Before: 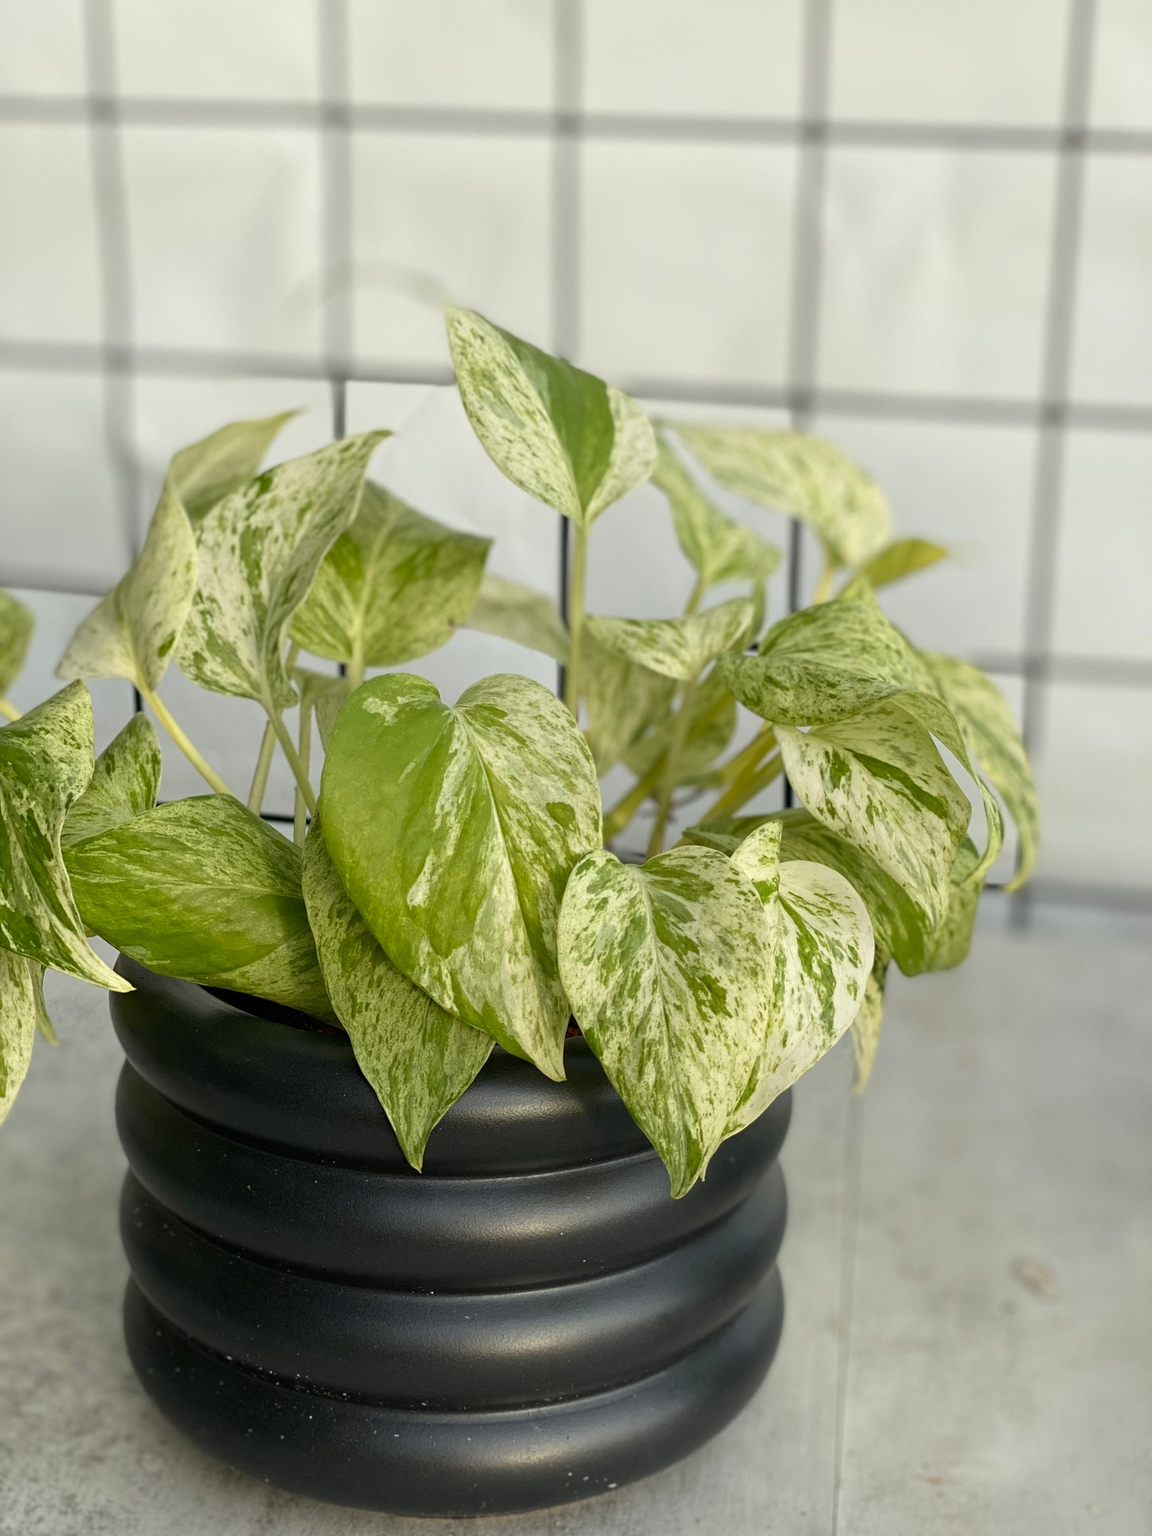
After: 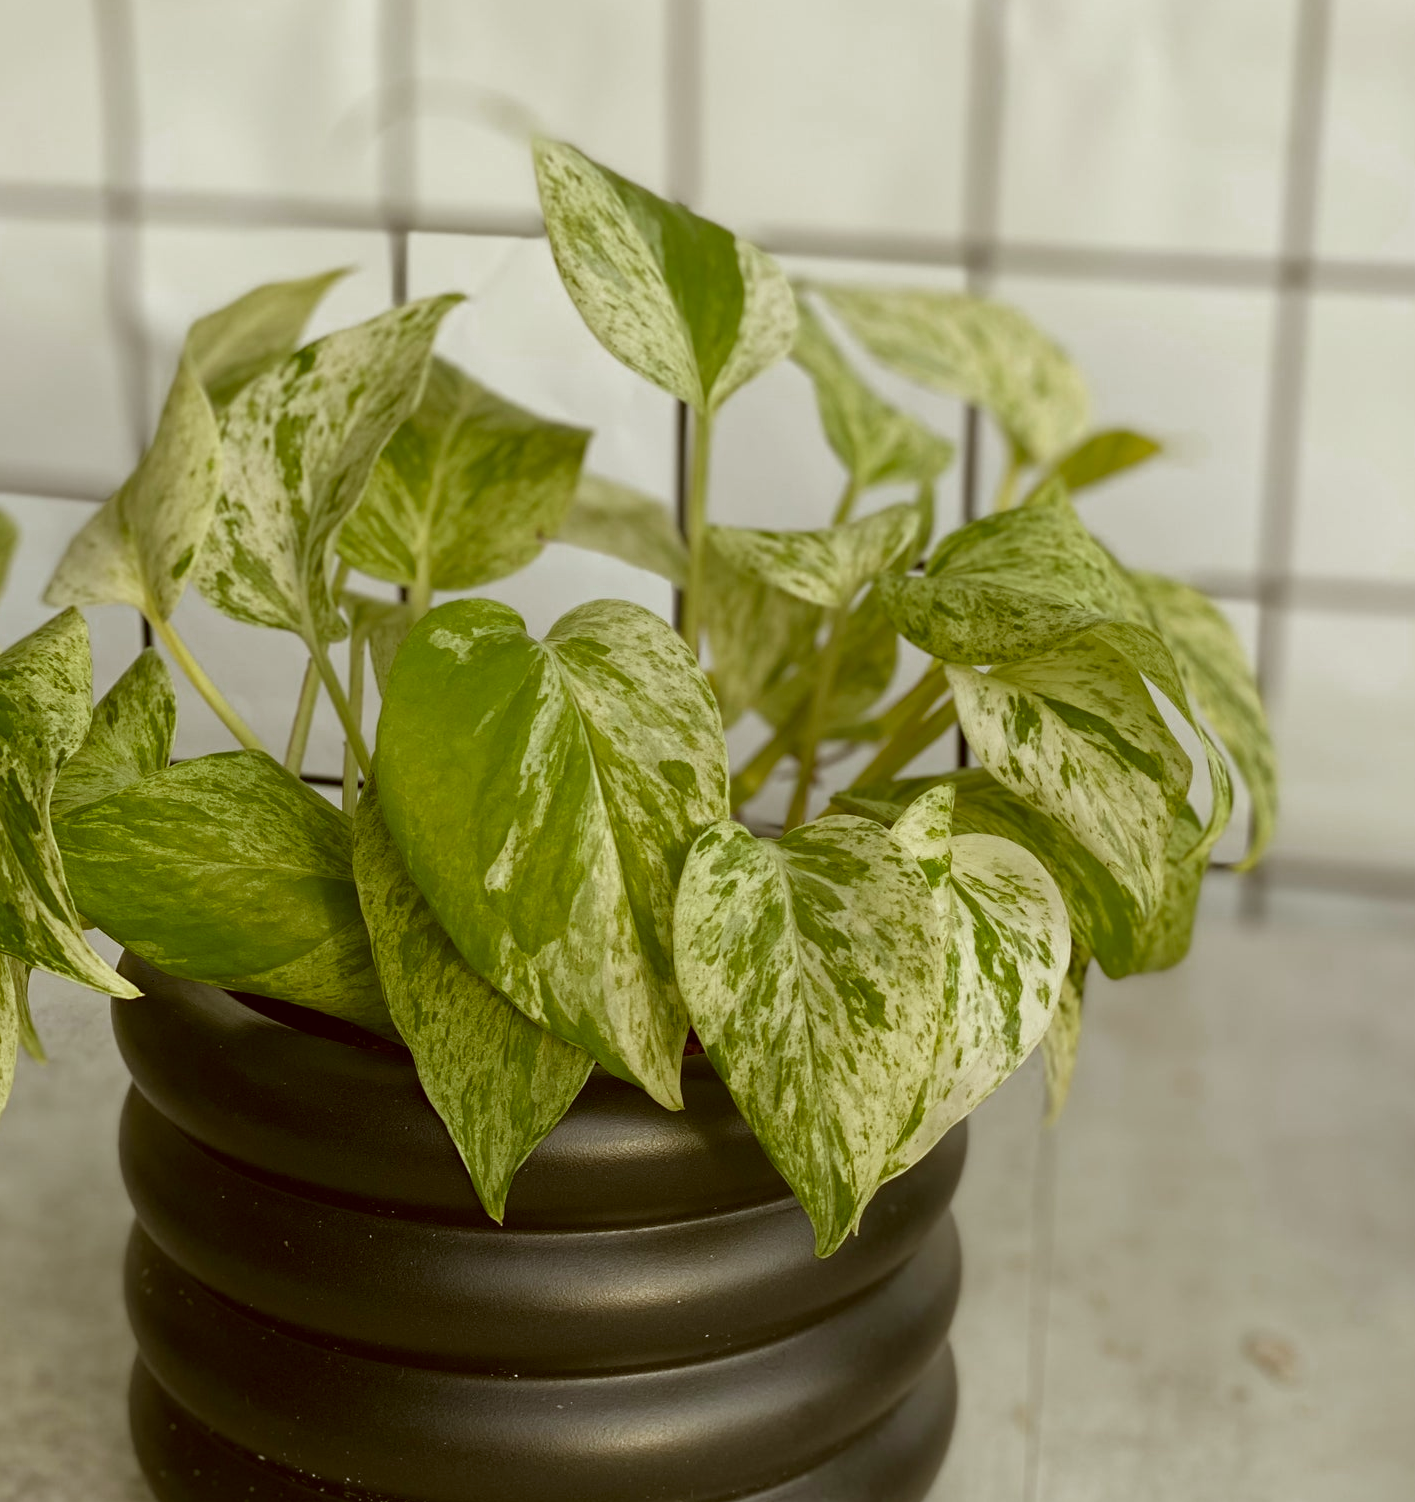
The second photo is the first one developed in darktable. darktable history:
color correction: highlights a* -0.482, highlights b* 0.161, shadows a* 4.66, shadows b* 20.72
color zones: curves: ch0 [(0.27, 0.396) (0.563, 0.504) (0.75, 0.5) (0.787, 0.307)]
crop and rotate: left 1.814%, top 12.818%, right 0.25%, bottom 9.225%
